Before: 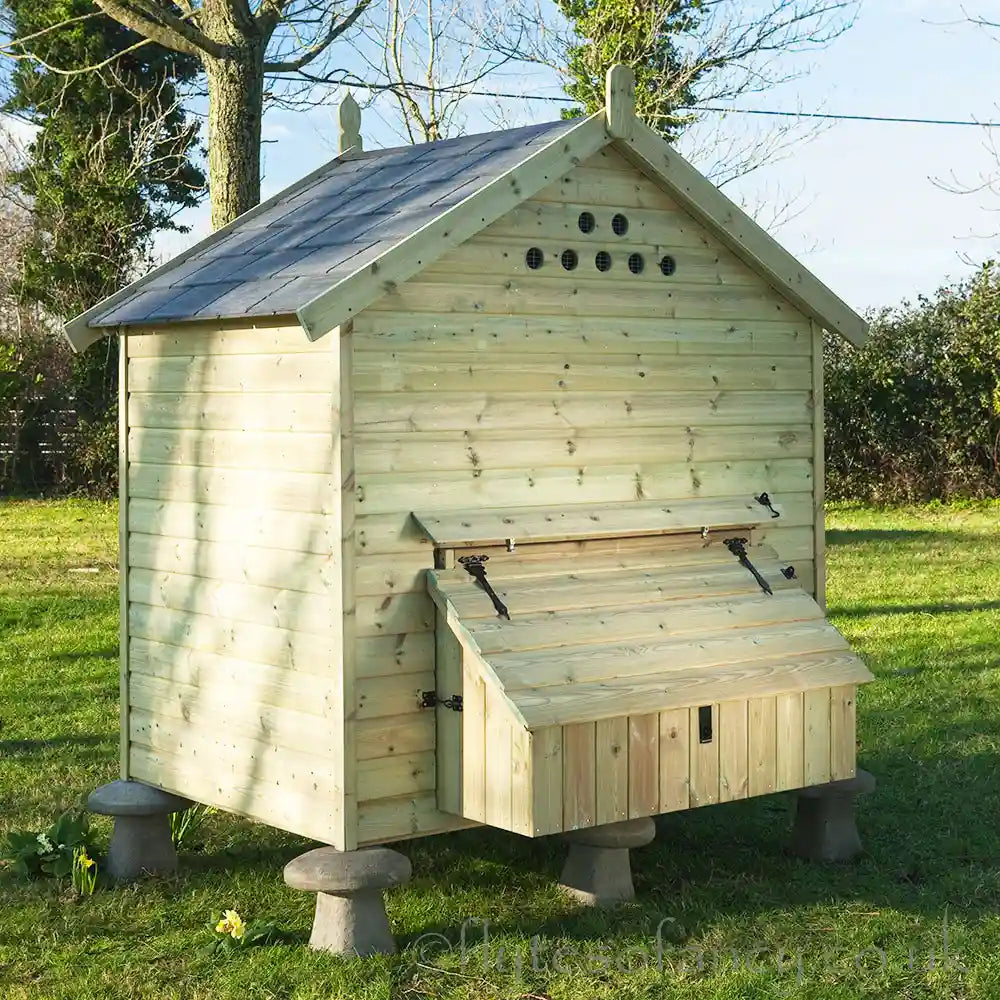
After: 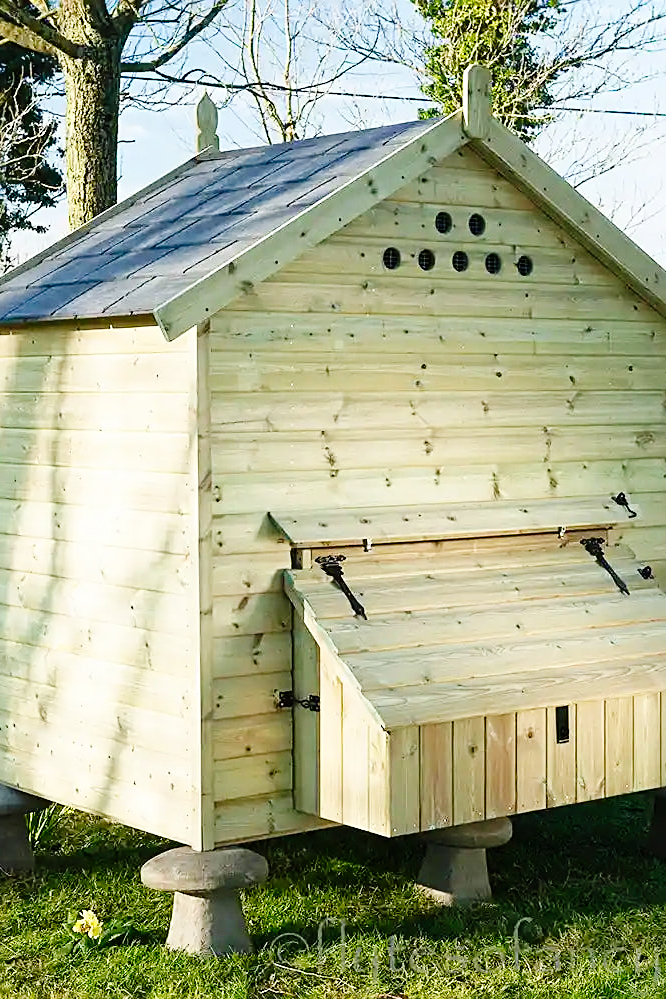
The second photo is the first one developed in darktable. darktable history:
sharpen: on, module defaults
crop and rotate: left 14.385%, right 18.948%
tone curve: curves: ch0 [(0, 0) (0.003, 0.006) (0.011, 0.007) (0.025, 0.009) (0.044, 0.012) (0.069, 0.021) (0.1, 0.036) (0.136, 0.056) (0.177, 0.105) (0.224, 0.165) (0.277, 0.251) (0.335, 0.344) (0.399, 0.439) (0.468, 0.532) (0.543, 0.628) (0.623, 0.718) (0.709, 0.797) (0.801, 0.874) (0.898, 0.943) (1, 1)], preserve colors none
